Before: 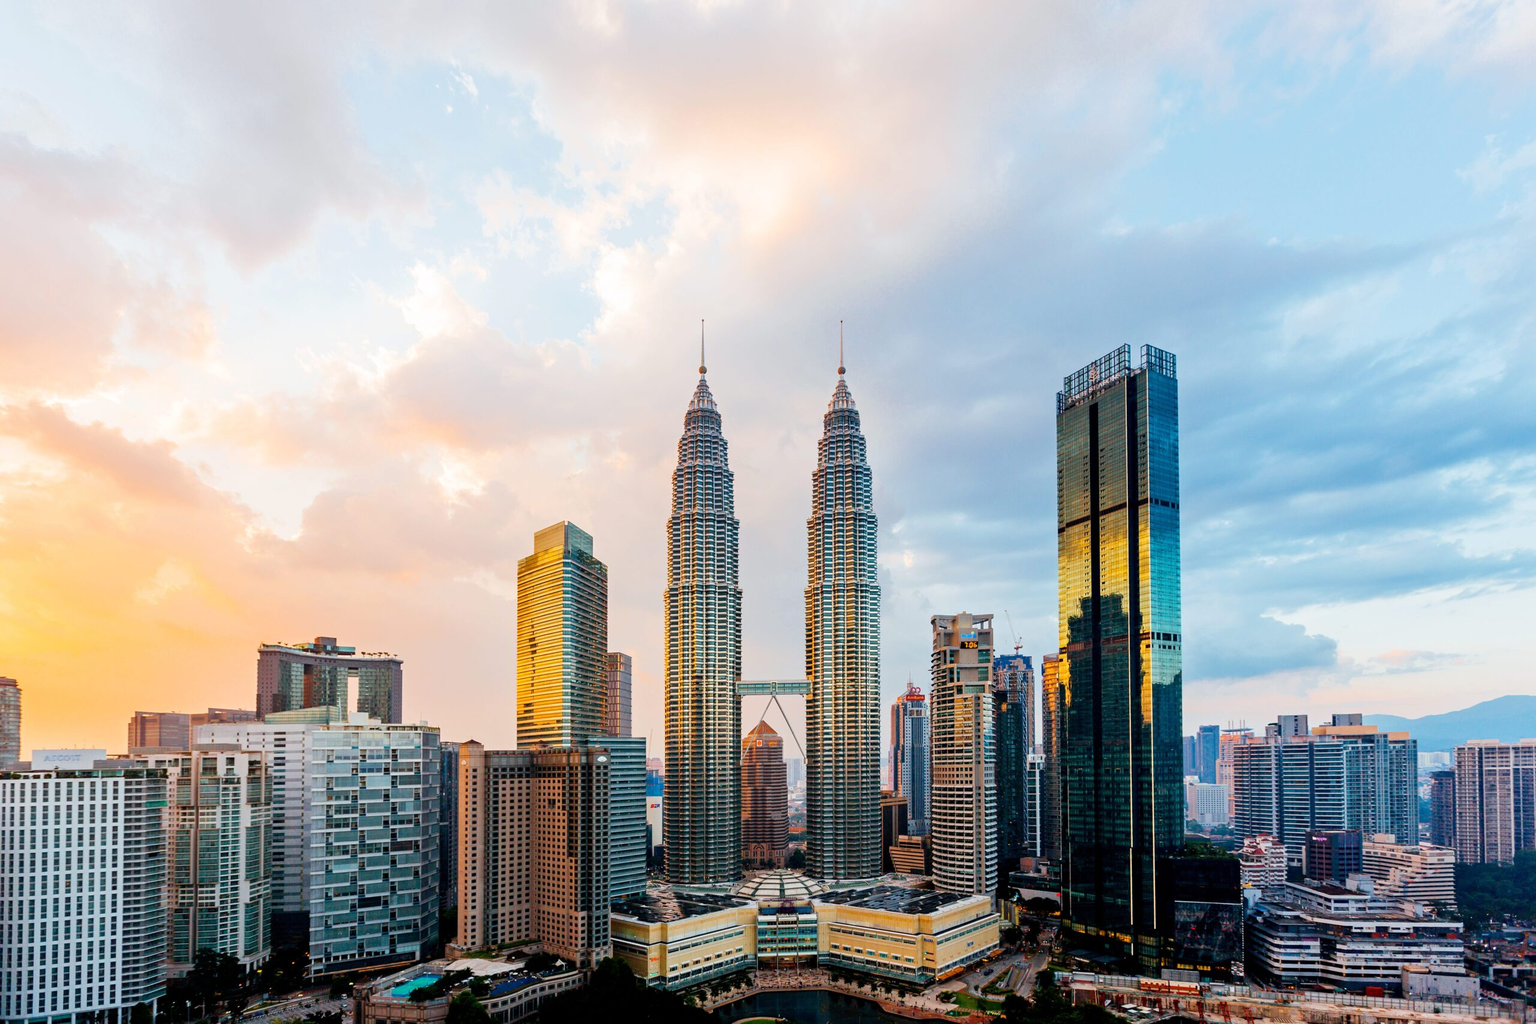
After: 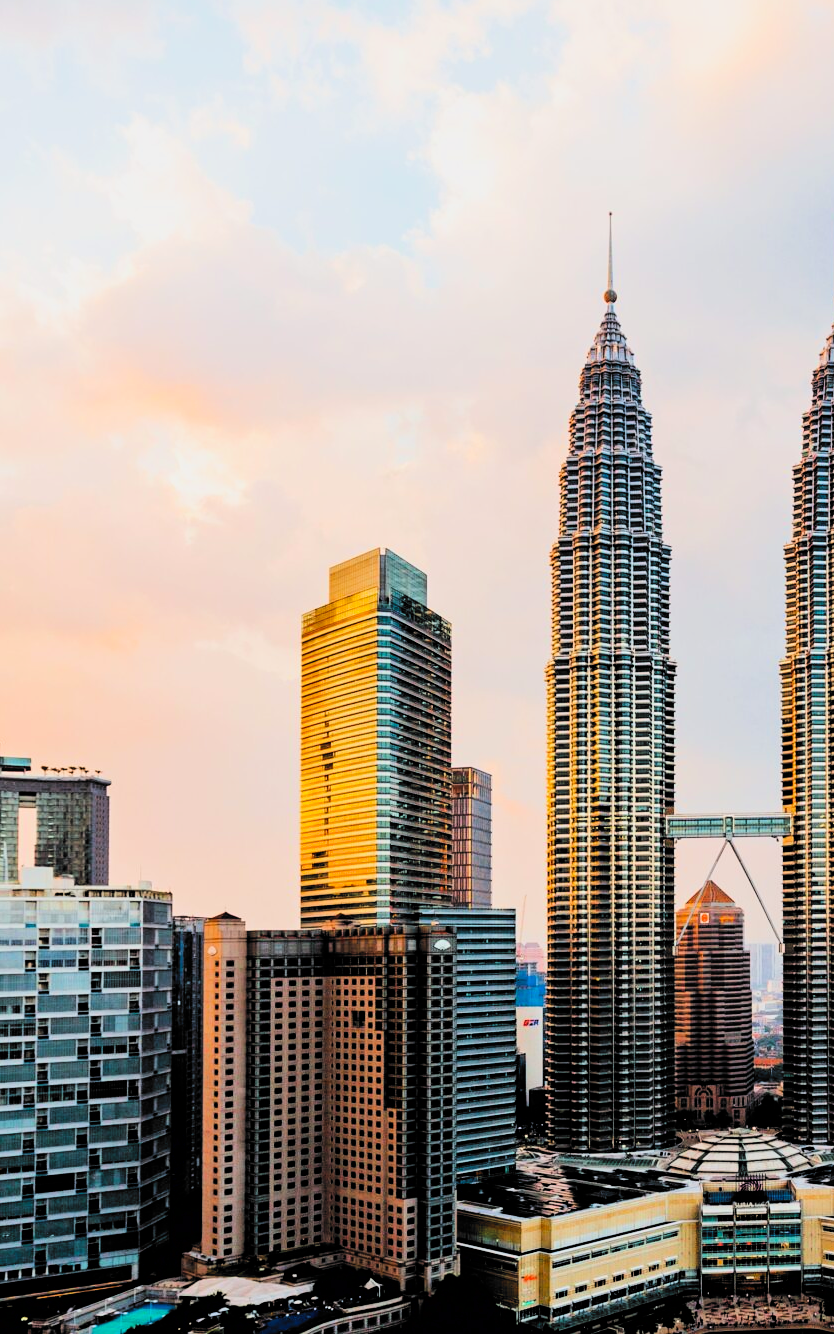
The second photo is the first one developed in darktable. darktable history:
crop and rotate: left 21.924%, top 18.792%, right 45.482%, bottom 3.003%
contrast brightness saturation: contrast 0.04, saturation 0.156
tone equalizer: -8 EV -0.432 EV, -7 EV -0.421 EV, -6 EV -0.311 EV, -5 EV -0.198 EV, -3 EV 0.222 EV, -2 EV 0.307 EV, -1 EV 0.387 EV, +0 EV 0.412 EV, edges refinement/feathering 500, mask exposure compensation -1.57 EV, preserve details no
filmic rgb: black relative exposure -5.04 EV, white relative exposure 3.99 EV, hardness 2.89, contrast 1.296, highlights saturation mix -30.55%, color science v6 (2022)
